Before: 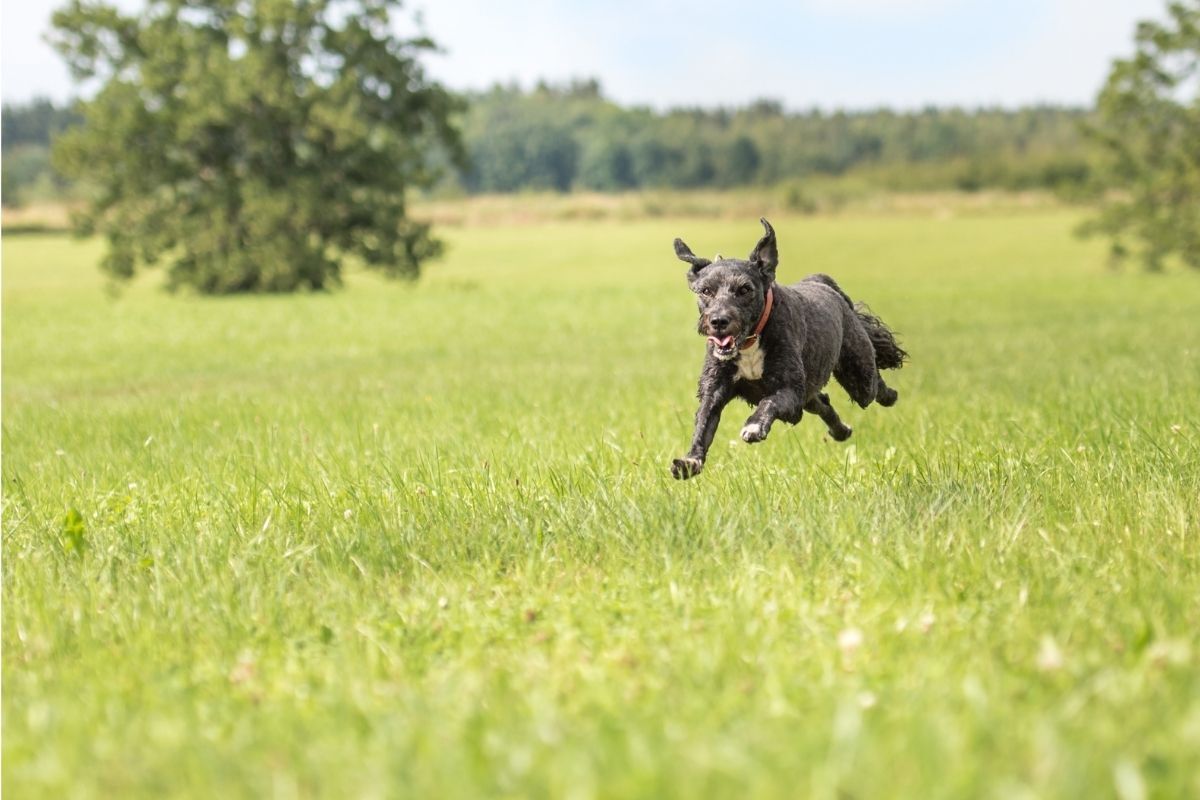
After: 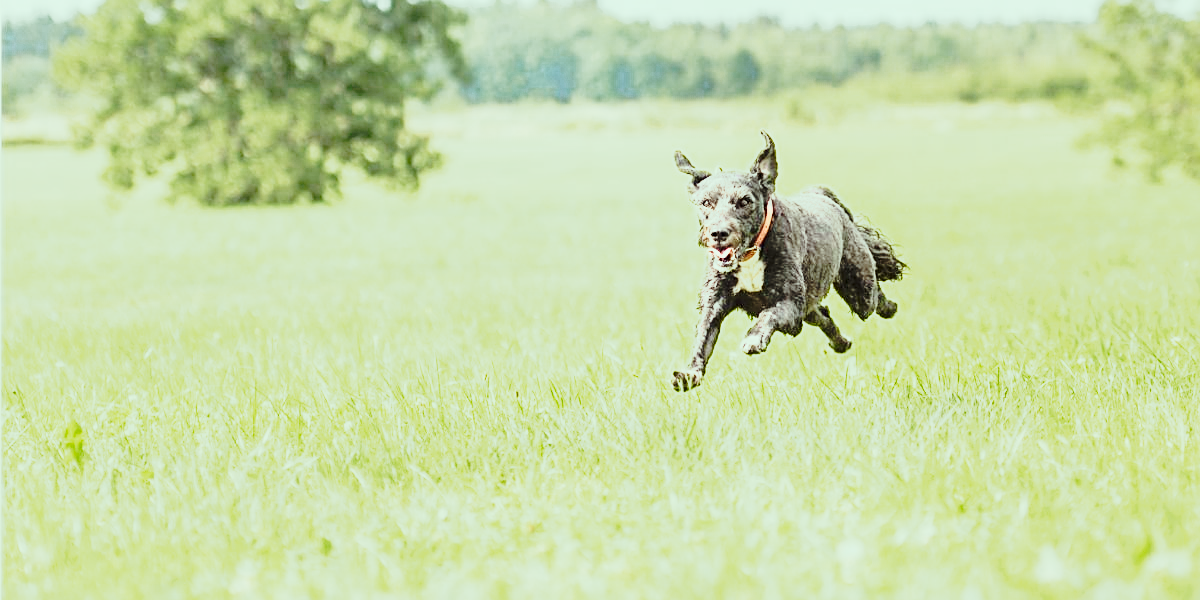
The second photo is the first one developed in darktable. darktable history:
crop: top 11.008%, bottom 13.945%
base curve: curves: ch0 [(0, 0) (0.032, 0.037) (0.105, 0.228) (0.435, 0.76) (0.856, 0.983) (1, 1)], preserve colors none
sharpen: on, module defaults
color zones: curves: ch0 [(0, 0.558) (0.143, 0.548) (0.286, 0.447) (0.429, 0.259) (0.571, 0.5) (0.714, 0.5) (0.857, 0.593) (1, 0.558)]; ch1 [(0, 0.543) (0.01, 0.544) (0.12, 0.492) (0.248, 0.458) (0.5, 0.534) (0.748, 0.5) (0.99, 0.469) (1, 0.543)]; ch2 [(0, 0.507) (0.143, 0.522) (0.286, 0.505) (0.429, 0.5) (0.571, 0.5) (0.714, 0.5) (0.857, 0.5) (1, 0.507)]
color correction: highlights a* -8.22, highlights b* 3.56
exposure: exposure 1.16 EV, compensate highlight preservation false
